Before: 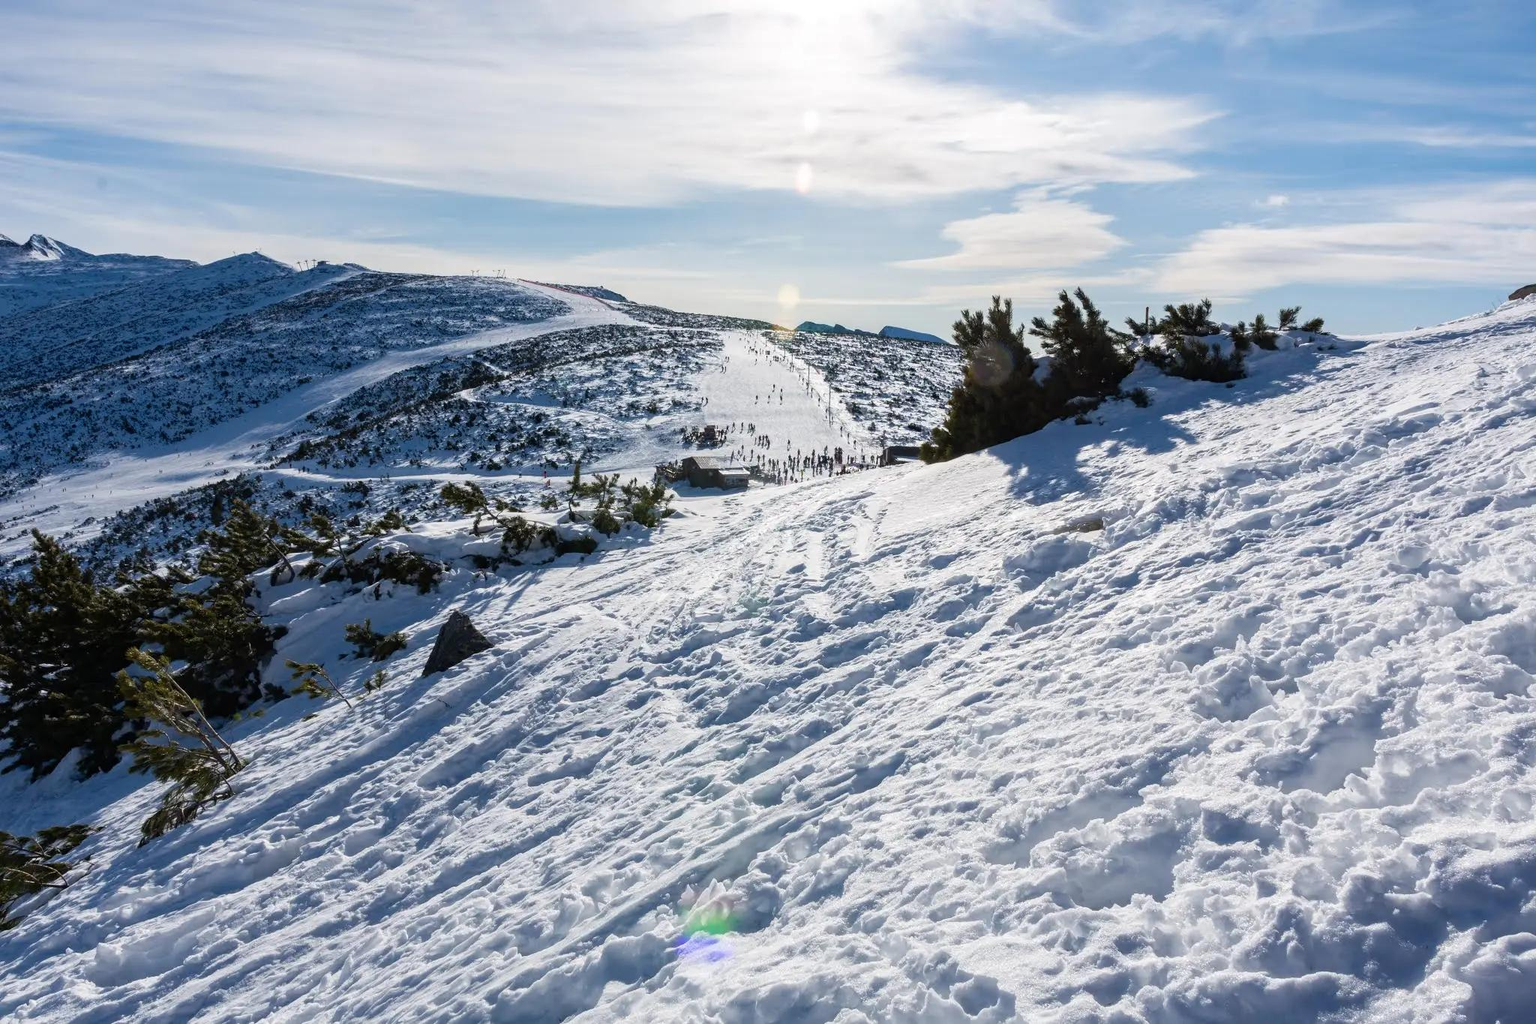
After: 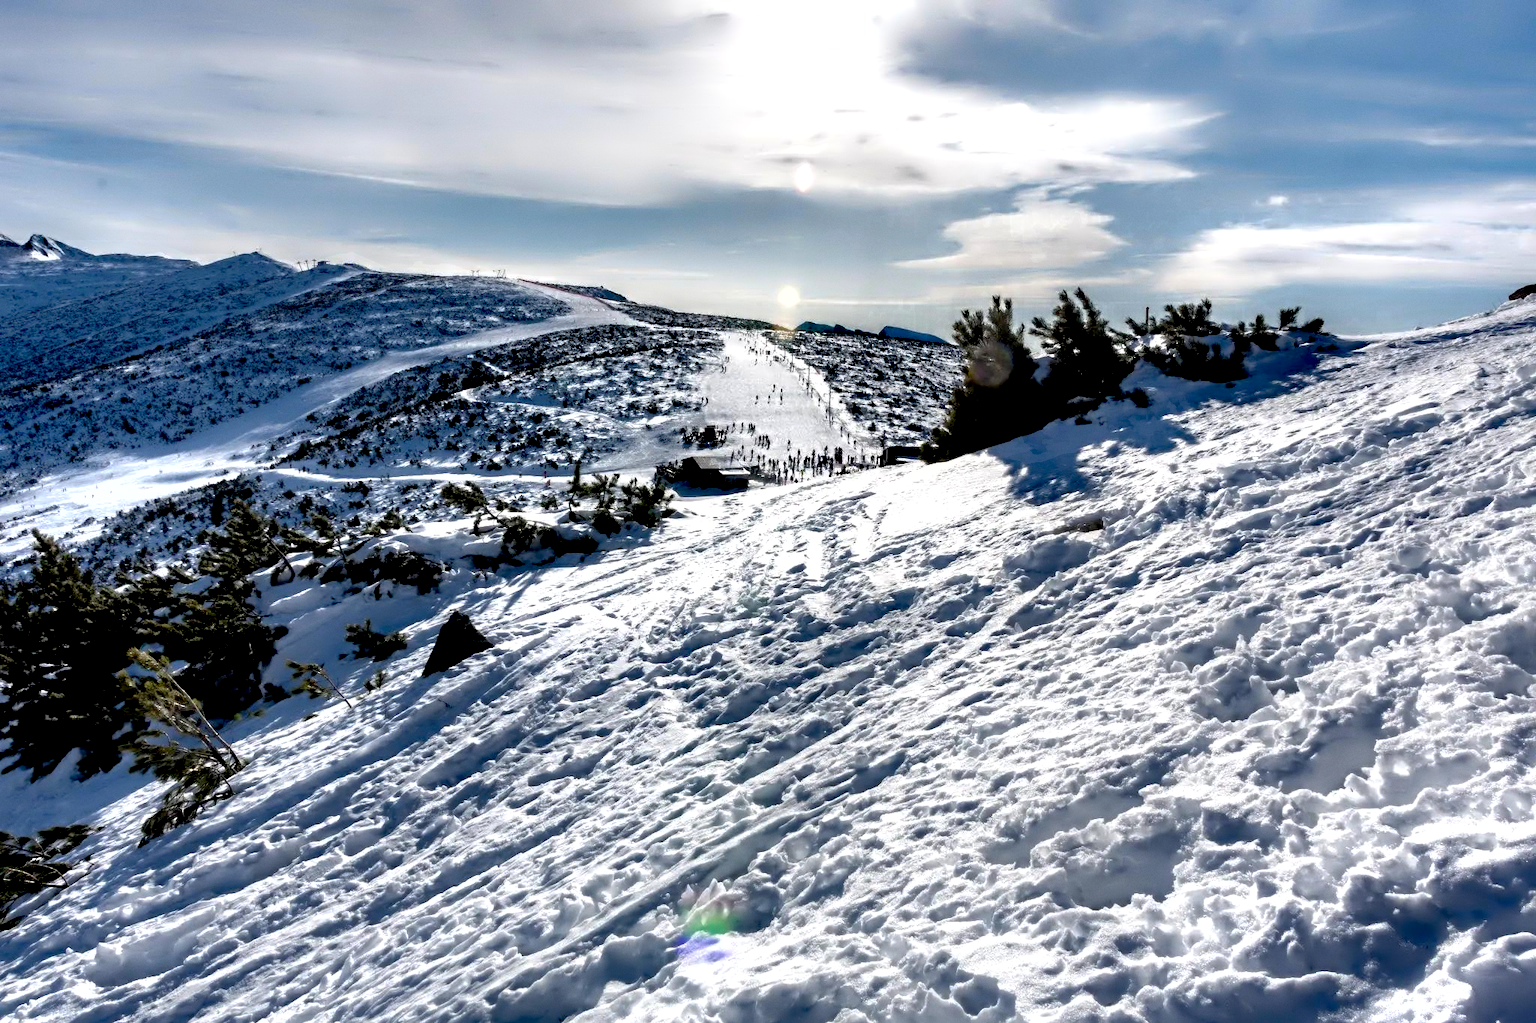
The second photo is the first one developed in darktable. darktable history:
grain: coarseness 0.09 ISO, strength 10%
contrast equalizer: y [[0.783, 0.666, 0.575, 0.77, 0.556, 0.501], [0.5 ×6], [0.5 ×6], [0, 0.02, 0.272, 0.399, 0.062, 0], [0 ×6]]
shadows and highlights: on, module defaults
